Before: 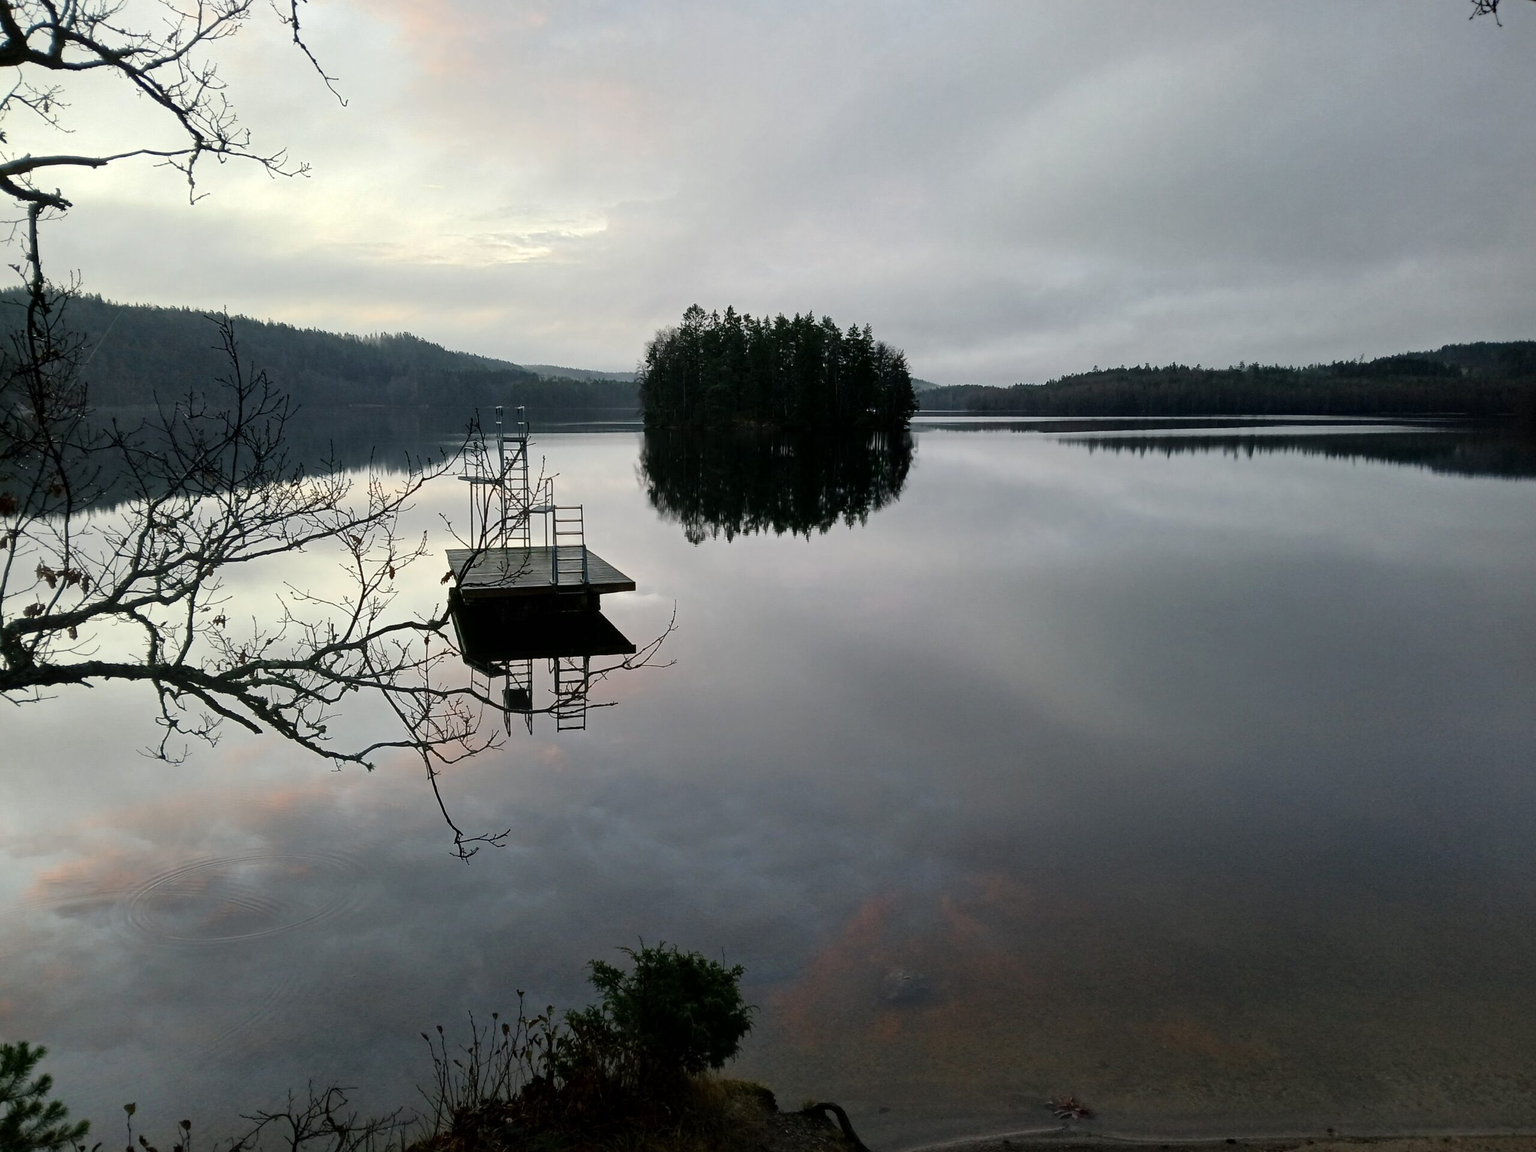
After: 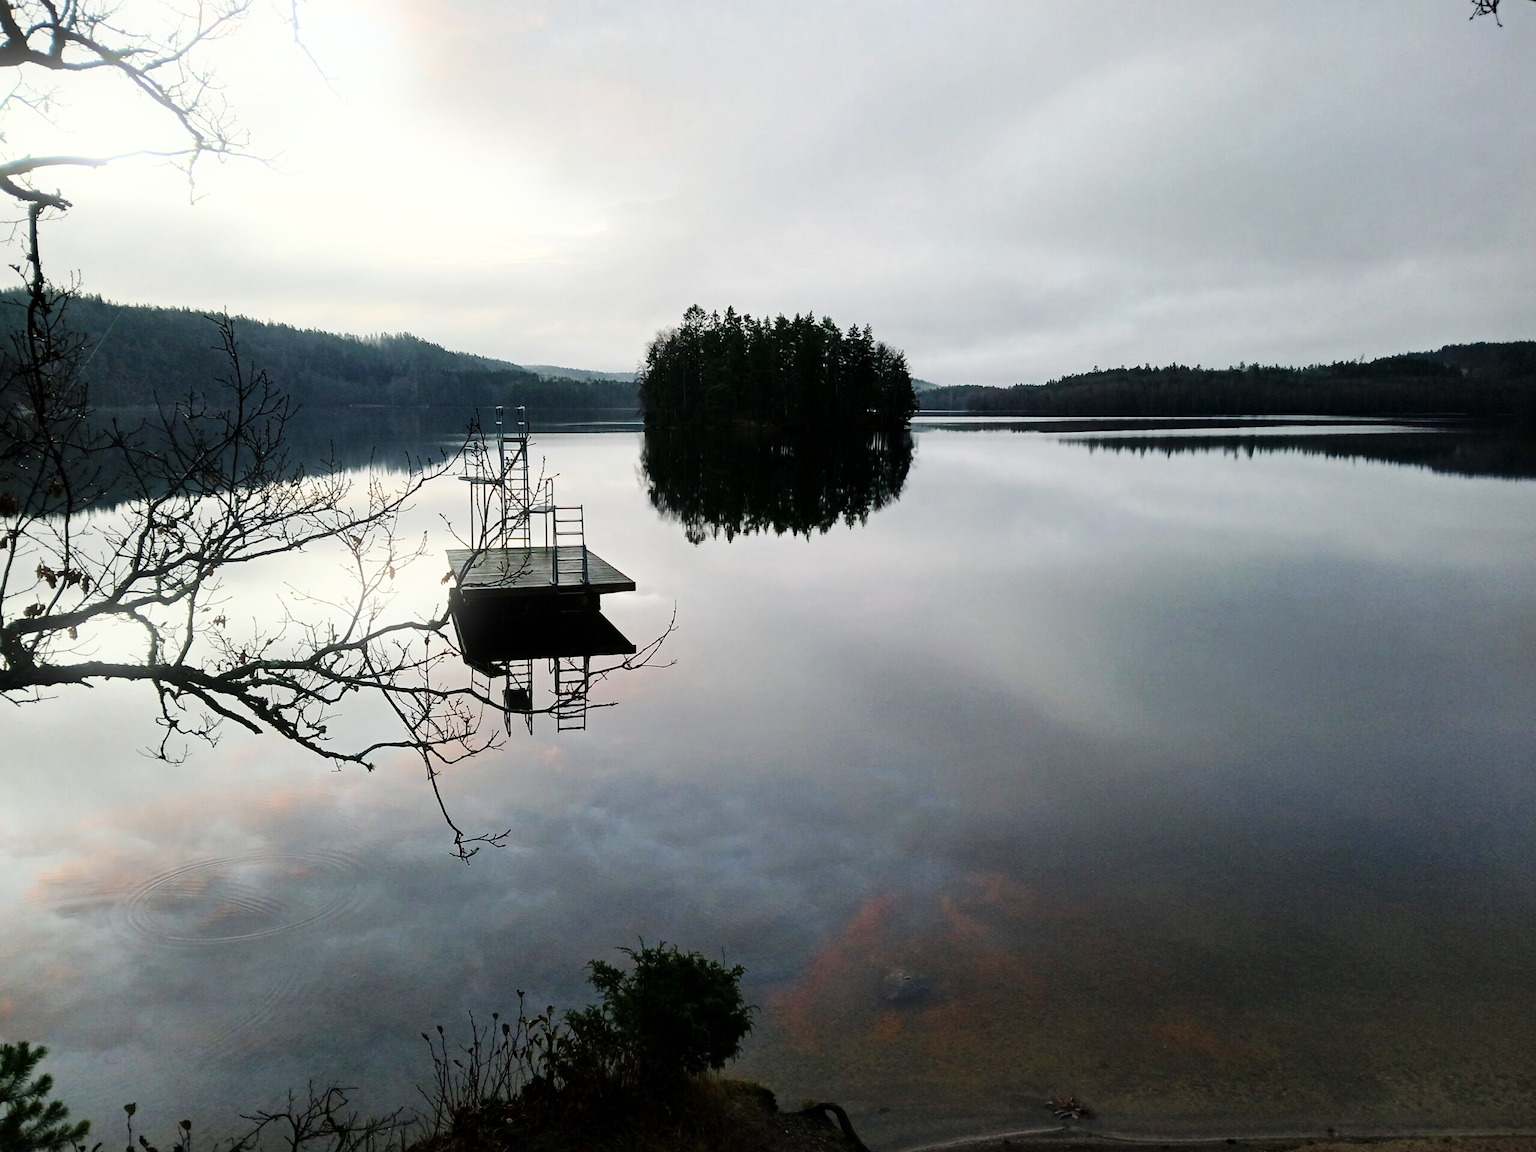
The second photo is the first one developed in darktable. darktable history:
base curve: curves: ch0 [(0, 0) (0.032, 0.025) (0.121, 0.166) (0.206, 0.329) (0.605, 0.79) (1, 1)], preserve colors none
bloom: size 9%, threshold 100%, strength 7%
